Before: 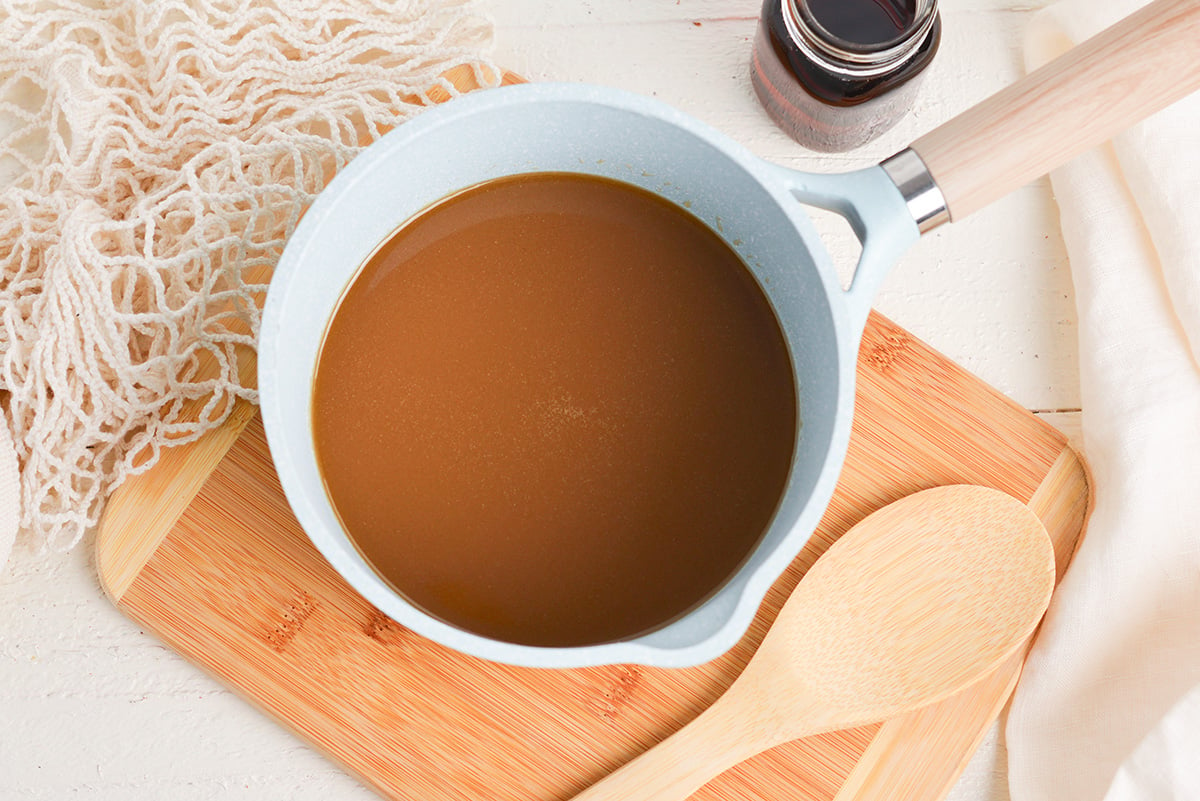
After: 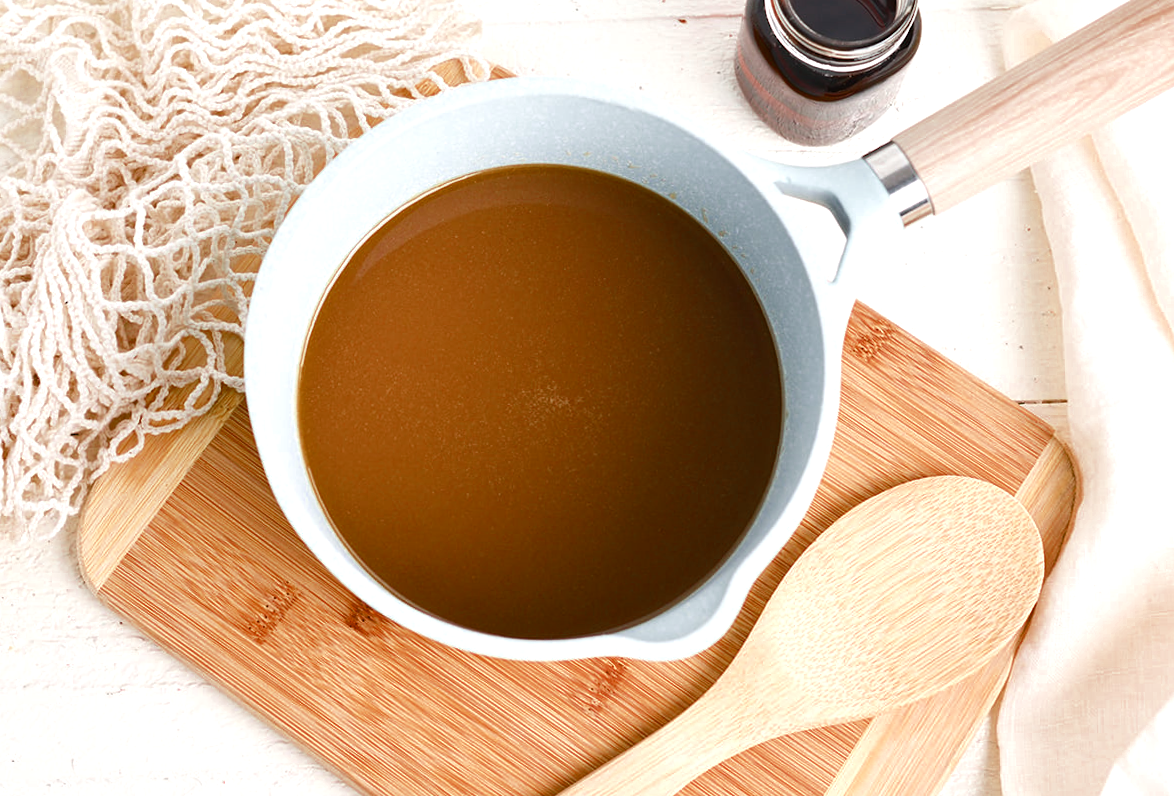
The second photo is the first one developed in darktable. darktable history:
color zones: curves: ch0 [(0, 0.5) (0.125, 0.4) (0.25, 0.5) (0.375, 0.4) (0.5, 0.4) (0.625, 0.35) (0.75, 0.35) (0.875, 0.5)]; ch1 [(0, 0.35) (0.125, 0.45) (0.25, 0.35) (0.375, 0.35) (0.5, 0.35) (0.625, 0.35) (0.75, 0.45) (0.875, 0.35)]; ch2 [(0, 0.6) (0.125, 0.5) (0.25, 0.5) (0.375, 0.6) (0.5, 0.6) (0.625, 0.5) (0.75, 0.5) (0.875, 0.5)]
rotate and perspective: rotation 0.226°, lens shift (vertical) -0.042, crop left 0.023, crop right 0.982, crop top 0.006, crop bottom 0.994
color balance rgb: shadows lift › luminance -20%, power › hue 72.24°, highlights gain › luminance 15%, global offset › hue 171.6°, perceptual saturation grading › global saturation 14.09%, perceptual saturation grading › highlights -25%, perceptual saturation grading › shadows 25%, global vibrance 25%, contrast 10%
